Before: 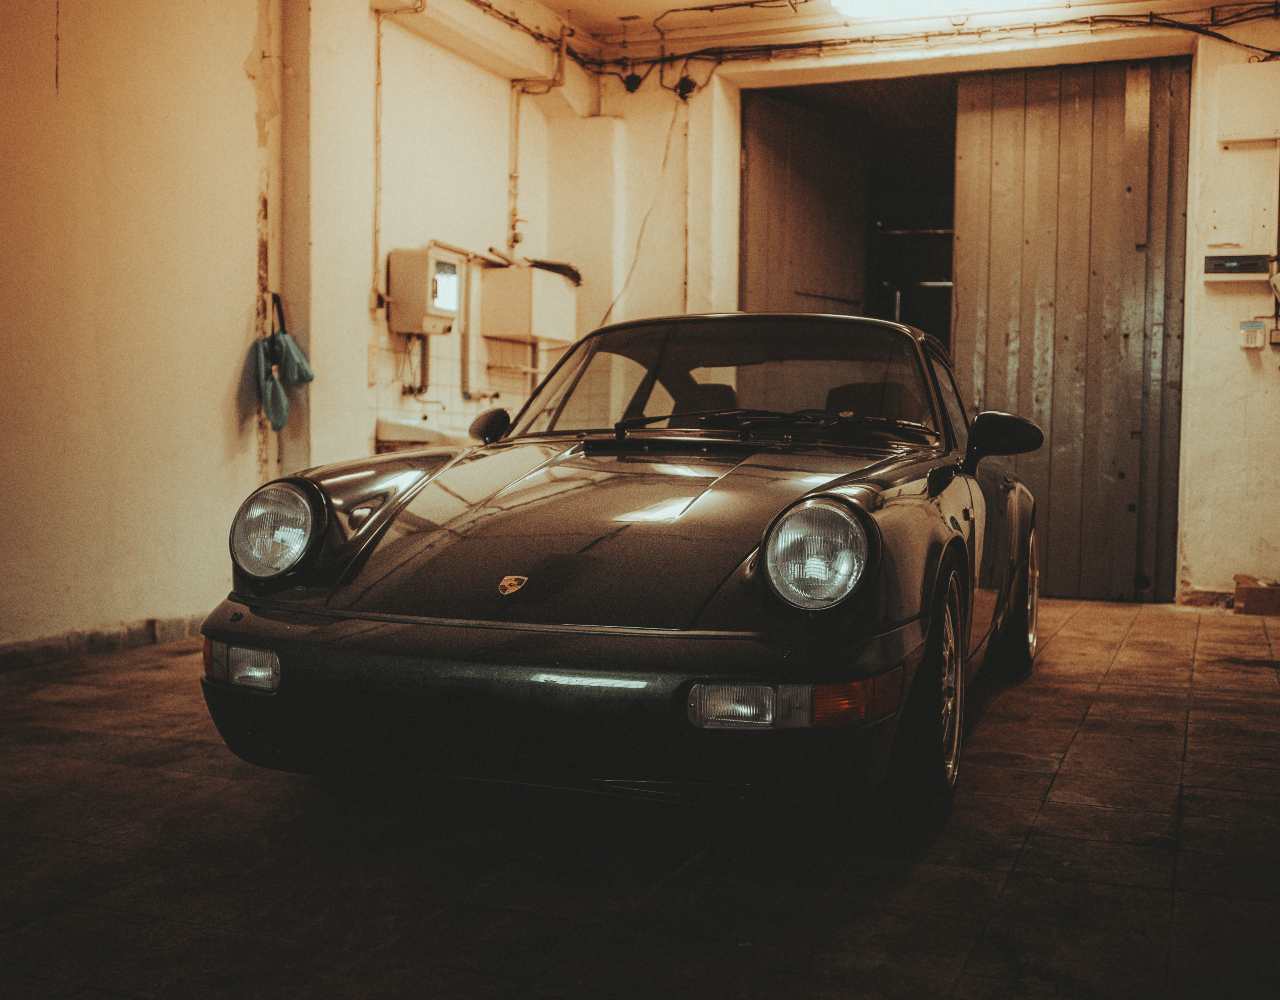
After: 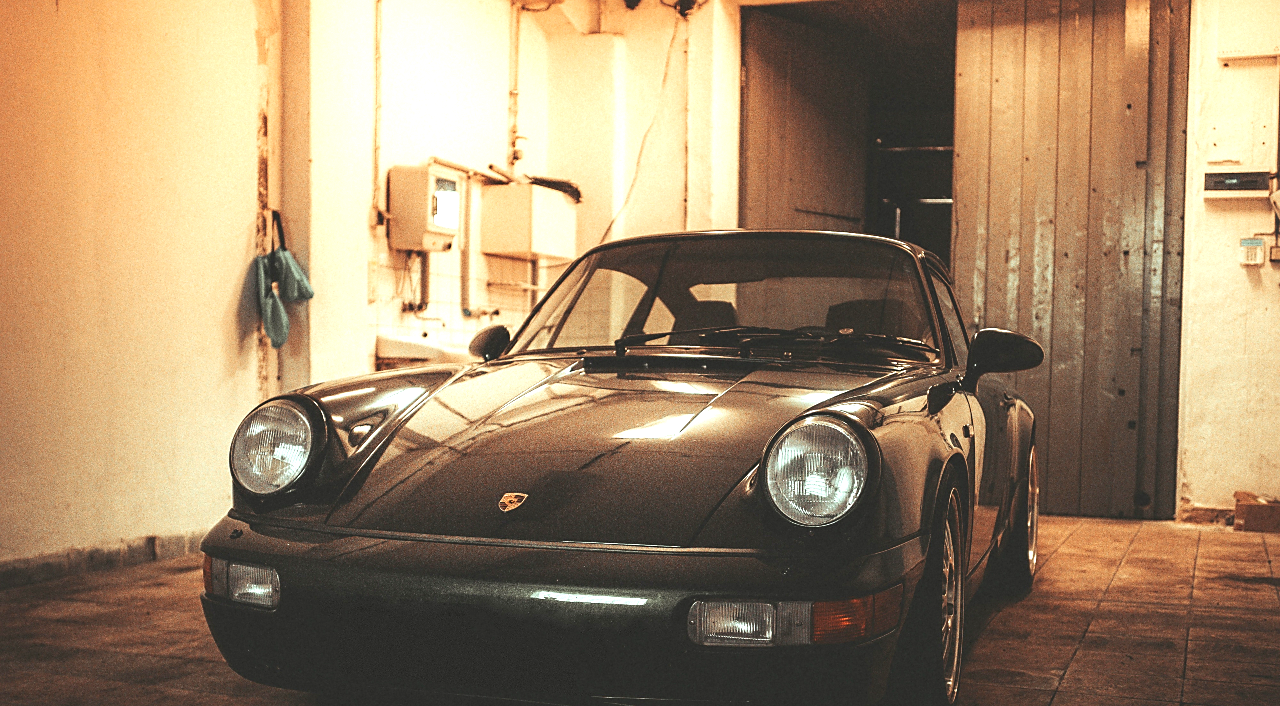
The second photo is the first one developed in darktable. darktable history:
crop and rotate: top 8.31%, bottom 21.008%
sharpen: radius 1.847, amount 0.41, threshold 1.745
exposure: black level correction 0, exposure 1.101 EV, compensate highlight preservation false
